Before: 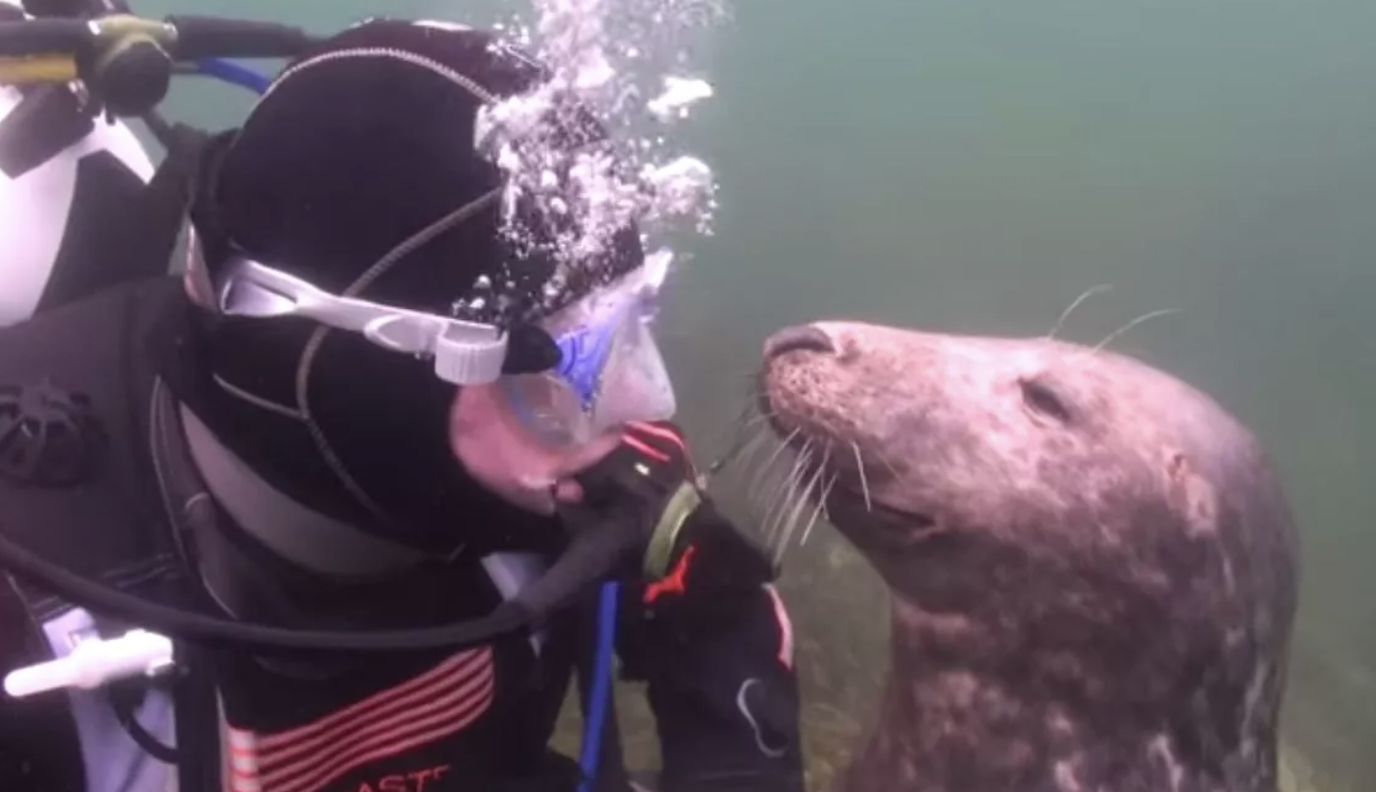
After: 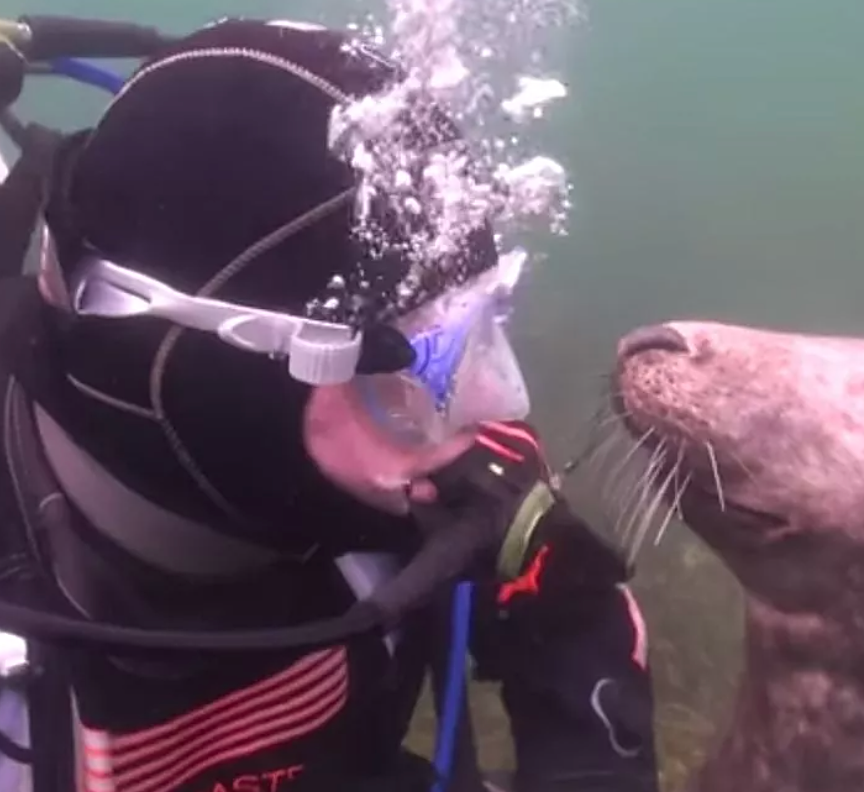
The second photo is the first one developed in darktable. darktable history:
sharpen: on, module defaults
crop: left 10.644%, right 26.528%
